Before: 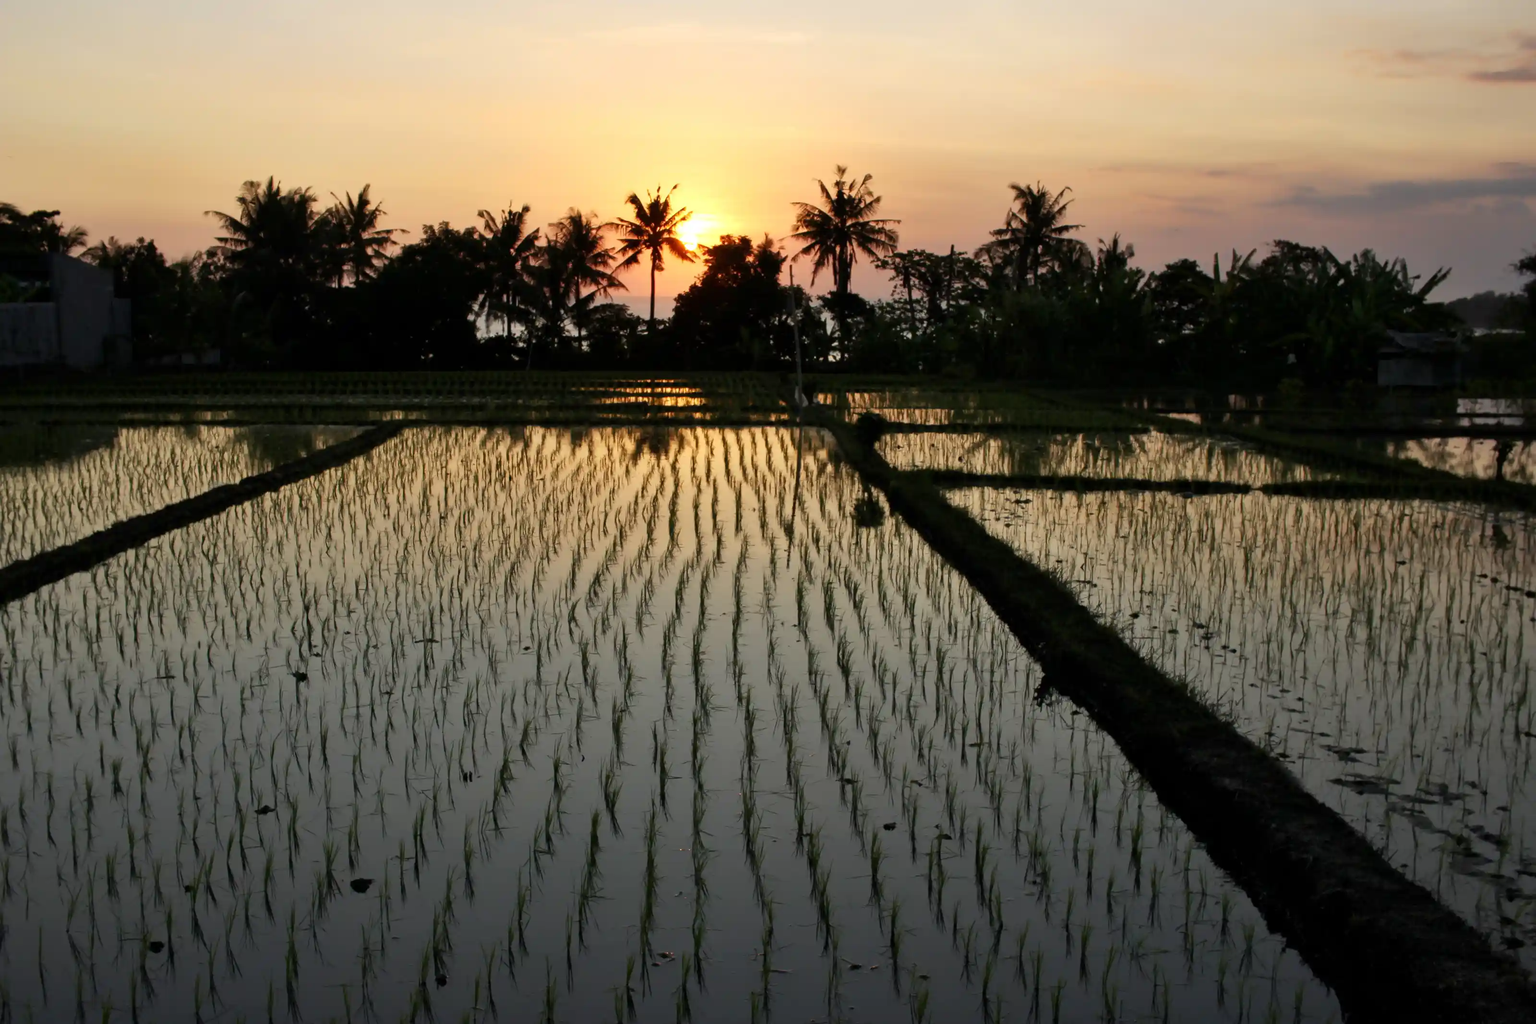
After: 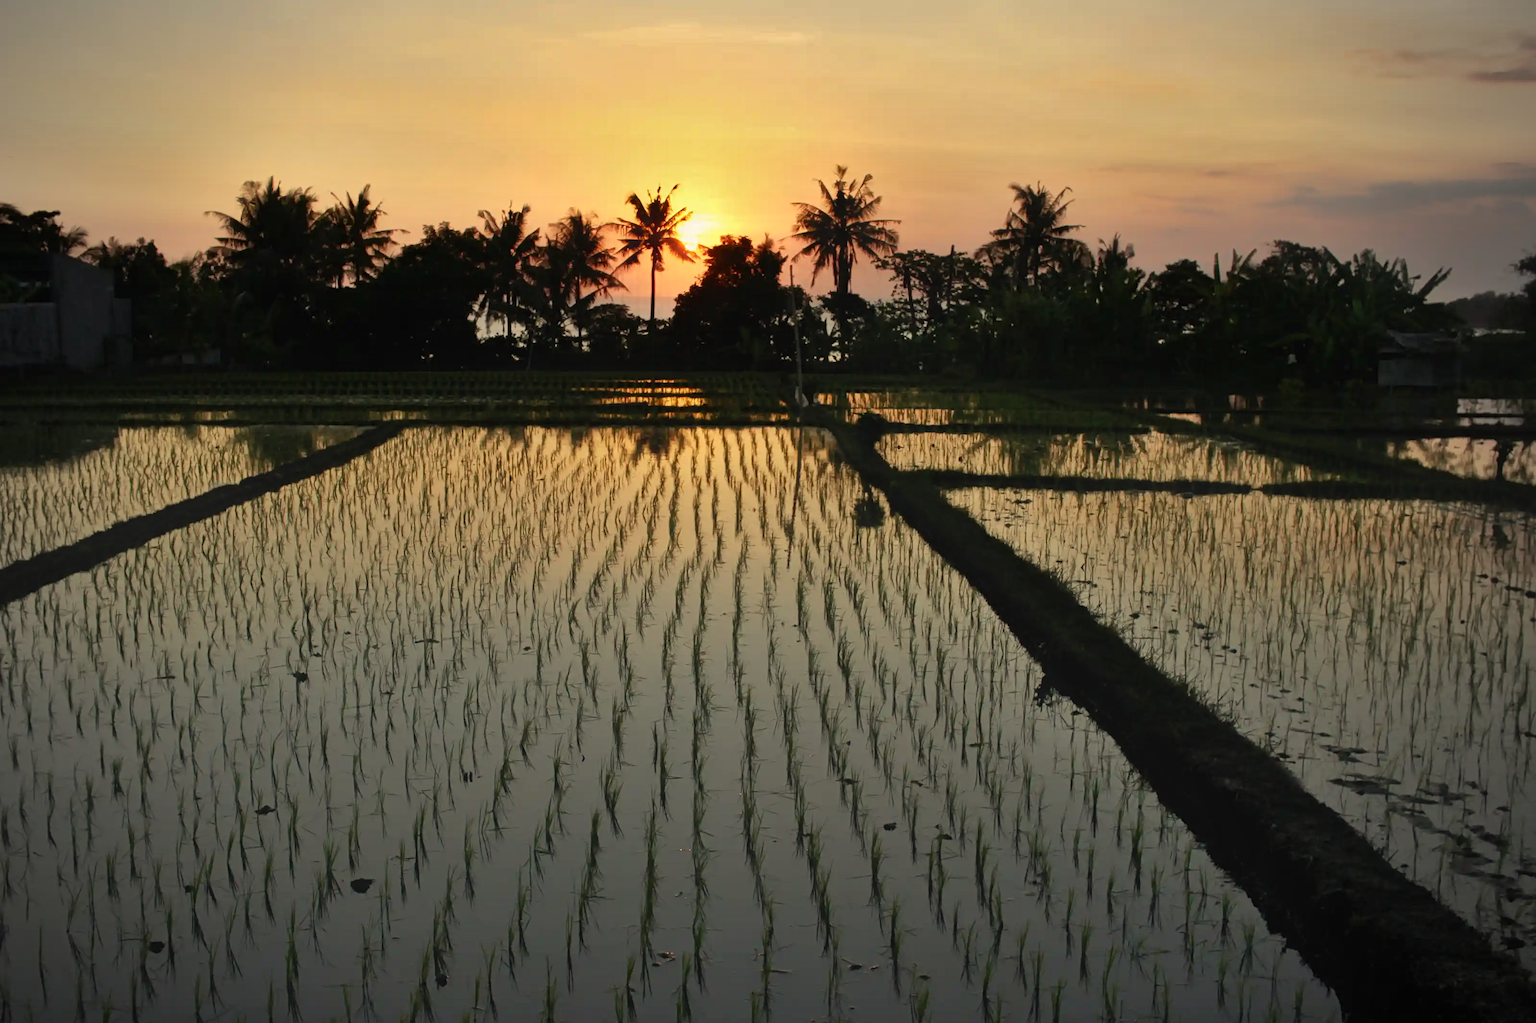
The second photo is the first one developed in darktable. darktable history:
contrast equalizer: y [[0.439, 0.44, 0.442, 0.457, 0.493, 0.498], [0.5 ×6], [0.5 ×6], [0 ×6], [0 ×6]]
shadows and highlights: radius 118.69, shadows 42.21, highlights -61.56, soften with gaussian
white balance: red 1.029, blue 0.92
vignetting: on, module defaults
